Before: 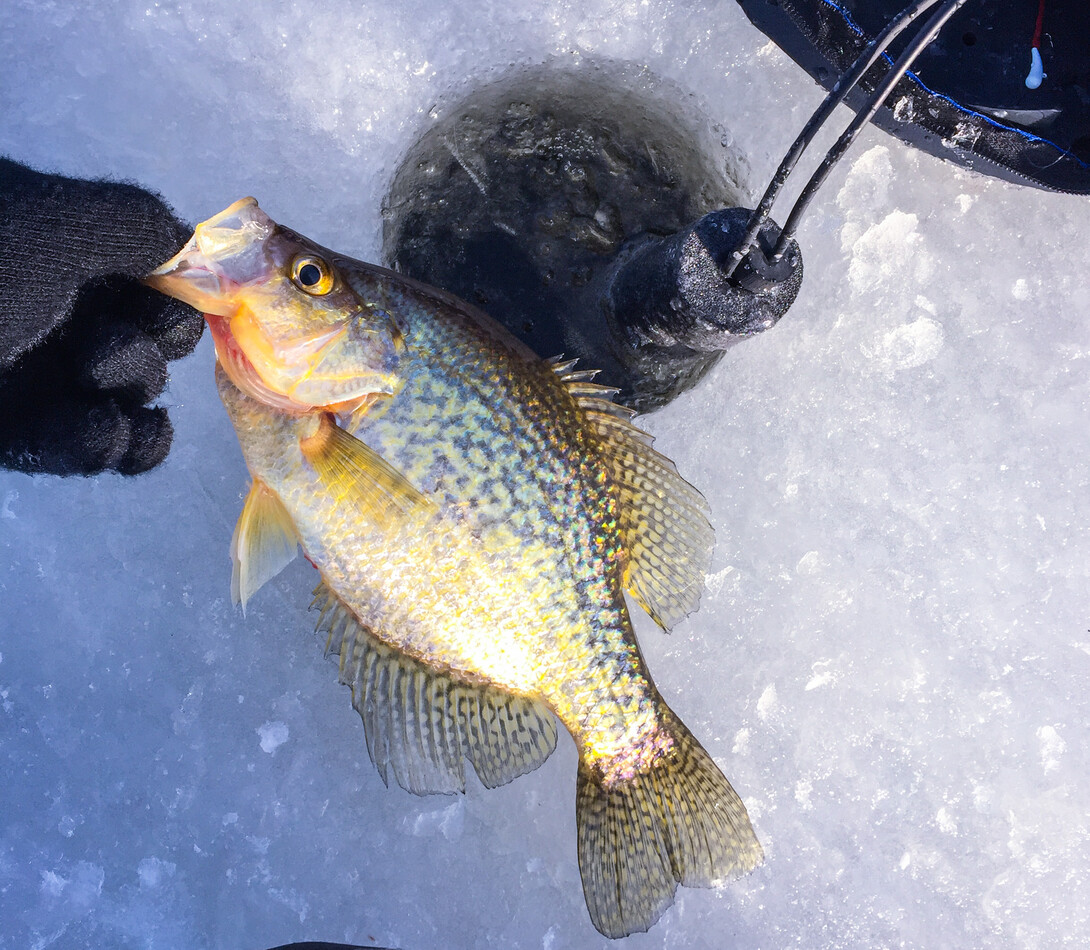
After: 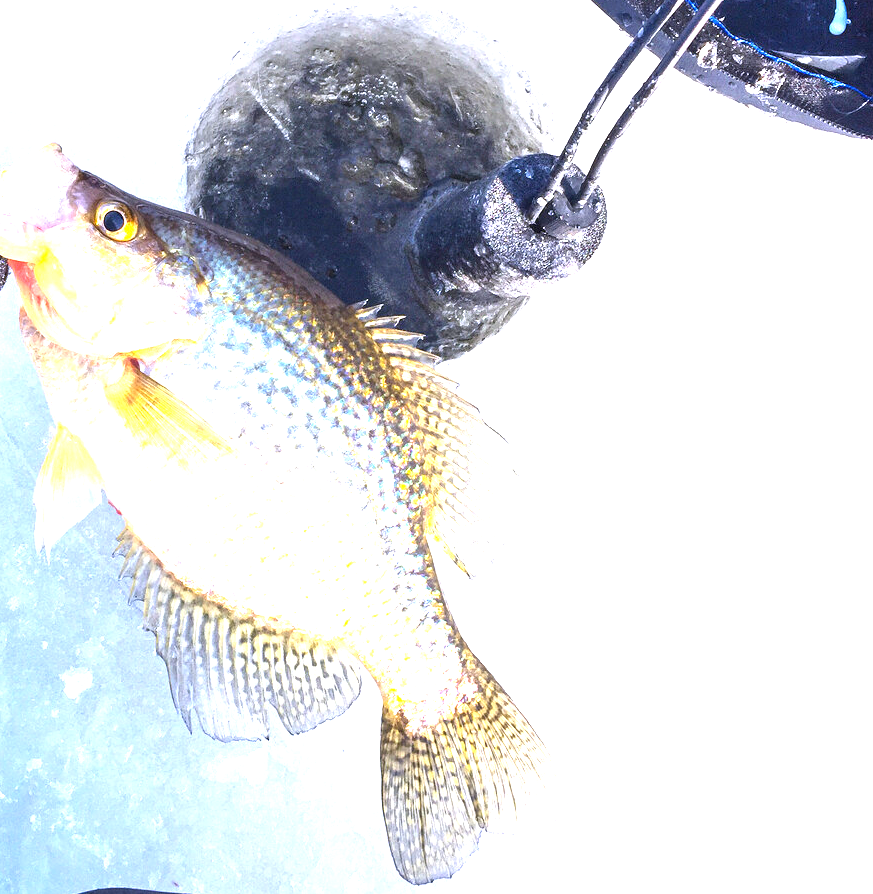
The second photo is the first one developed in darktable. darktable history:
crop and rotate: left 18.021%, top 5.891%, right 1.8%
exposure: exposure 2.021 EV, compensate highlight preservation false
